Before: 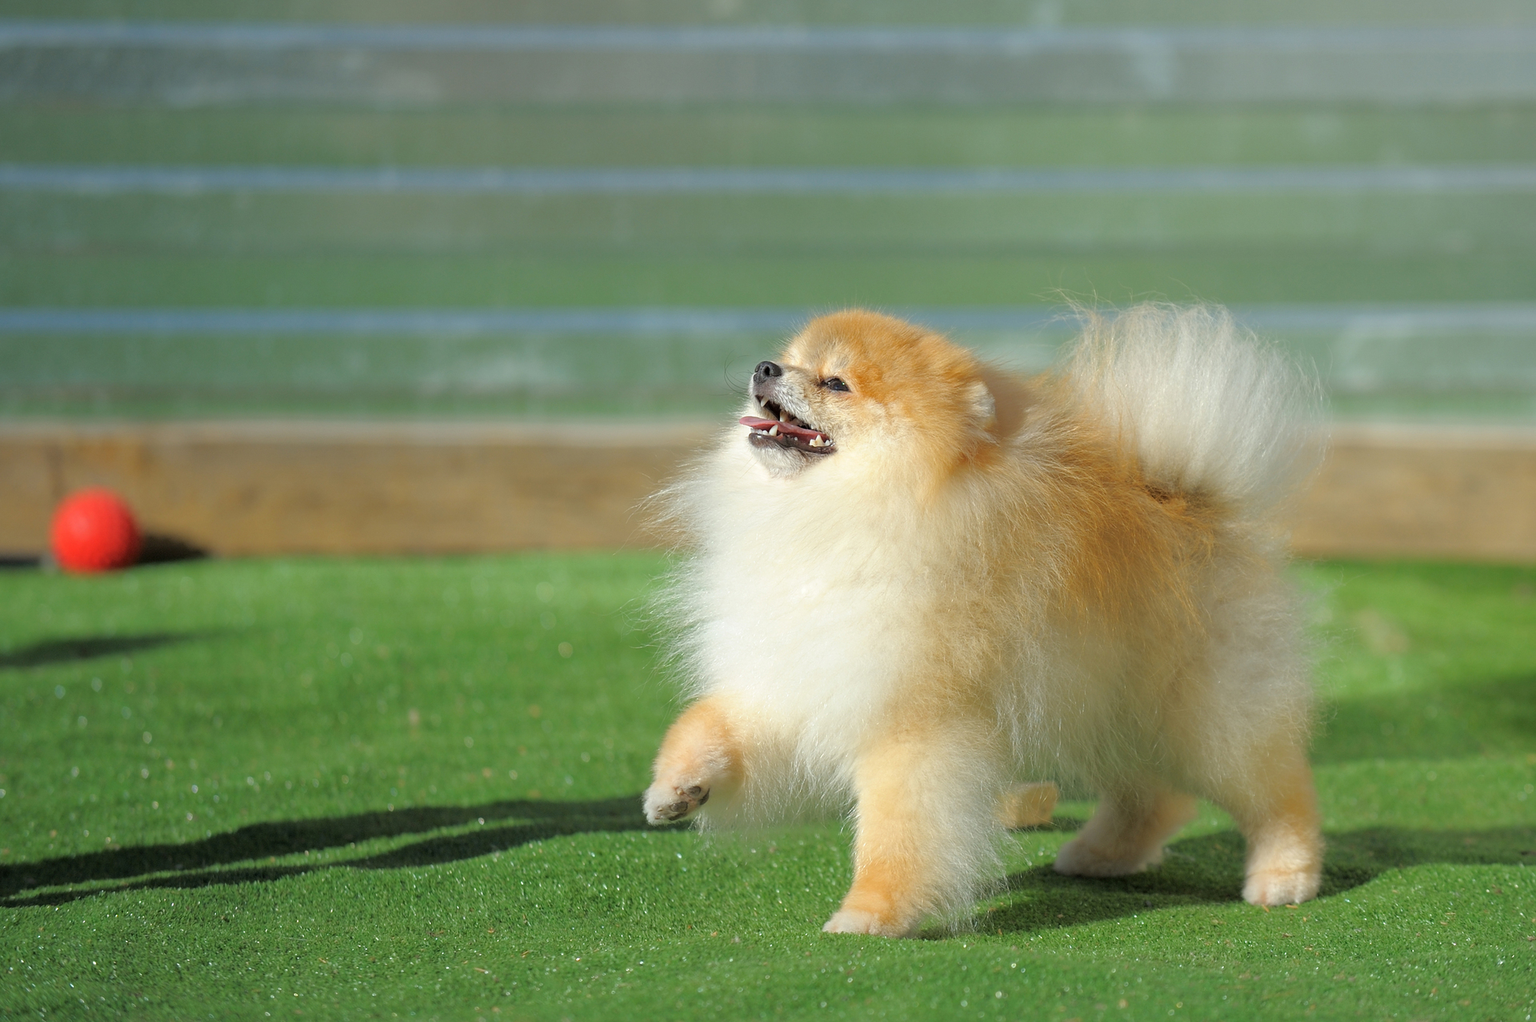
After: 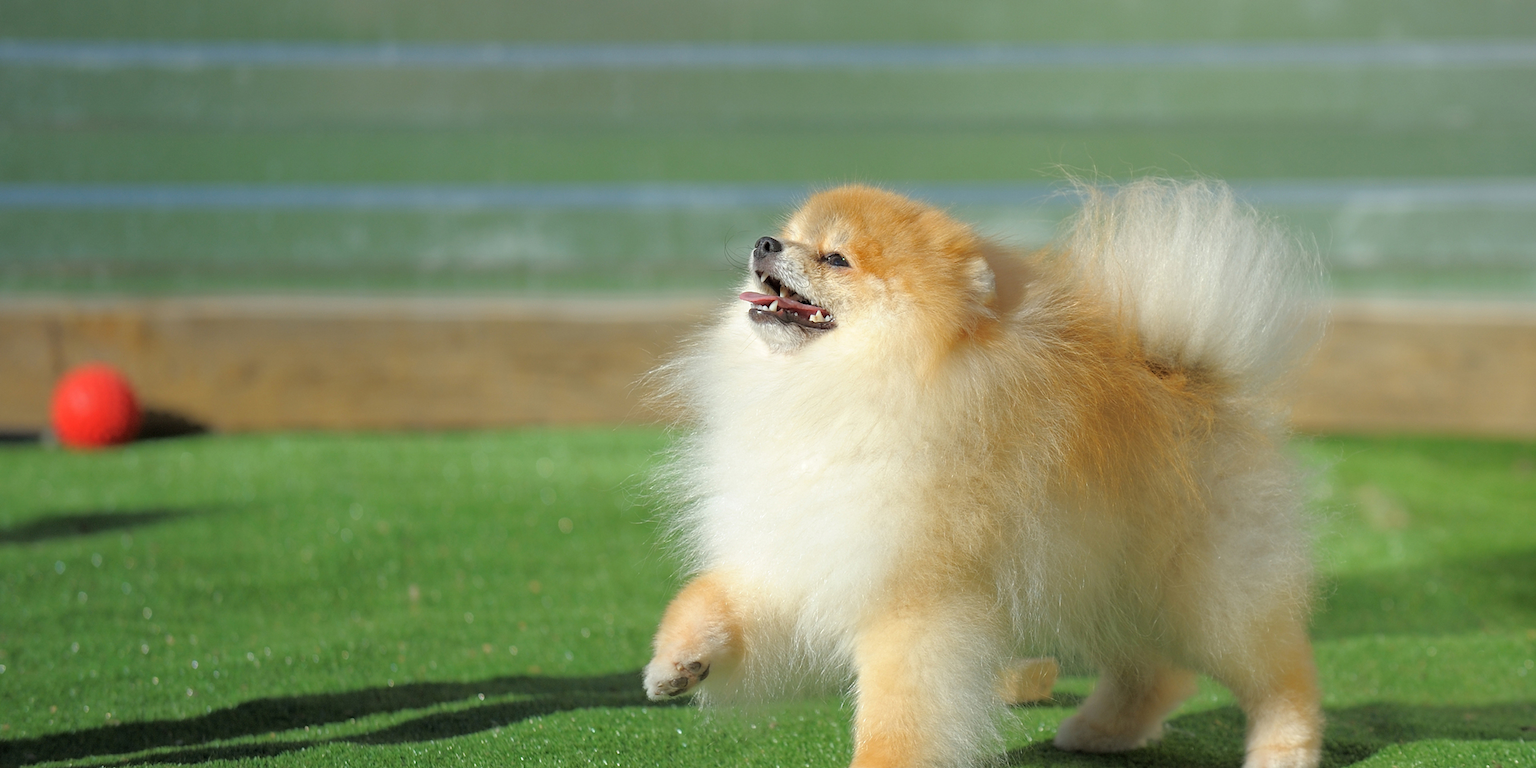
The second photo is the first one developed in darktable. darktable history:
crop and rotate: top 12.26%, bottom 12.498%
